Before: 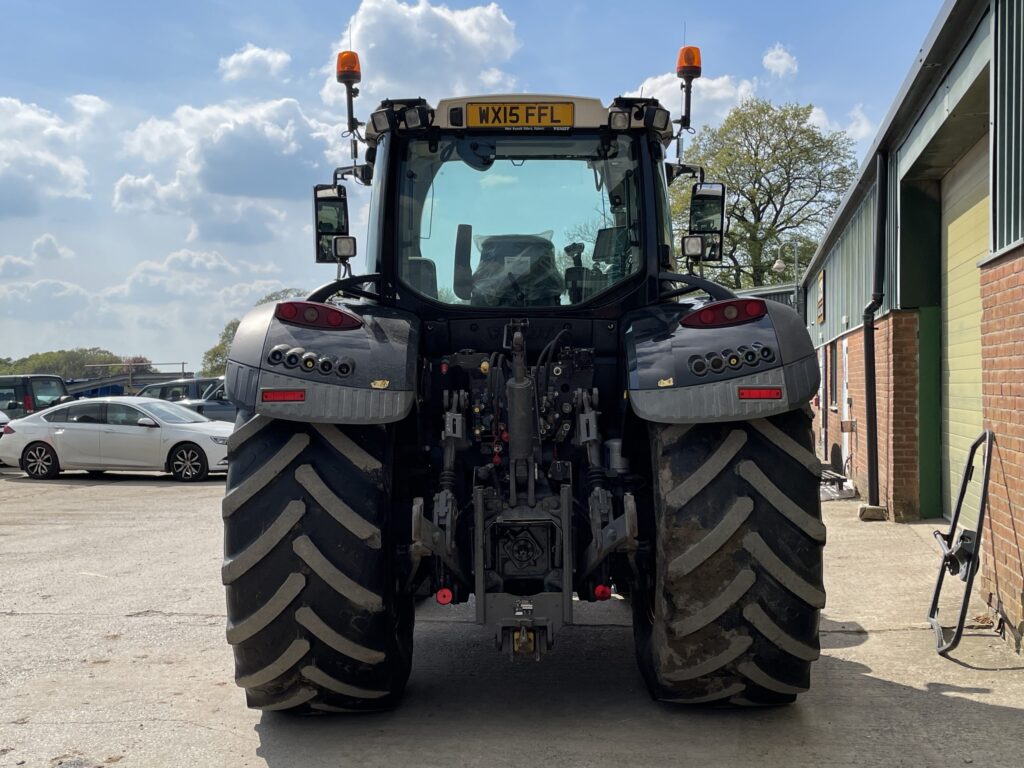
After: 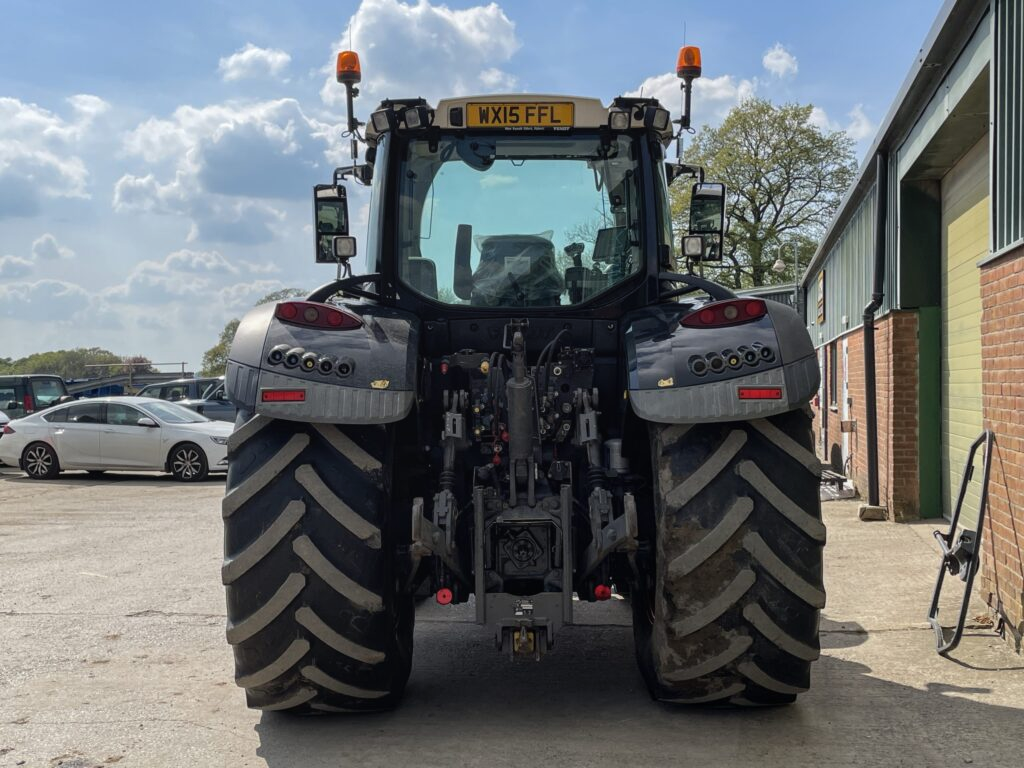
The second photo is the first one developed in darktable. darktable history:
local contrast: detail 109%
